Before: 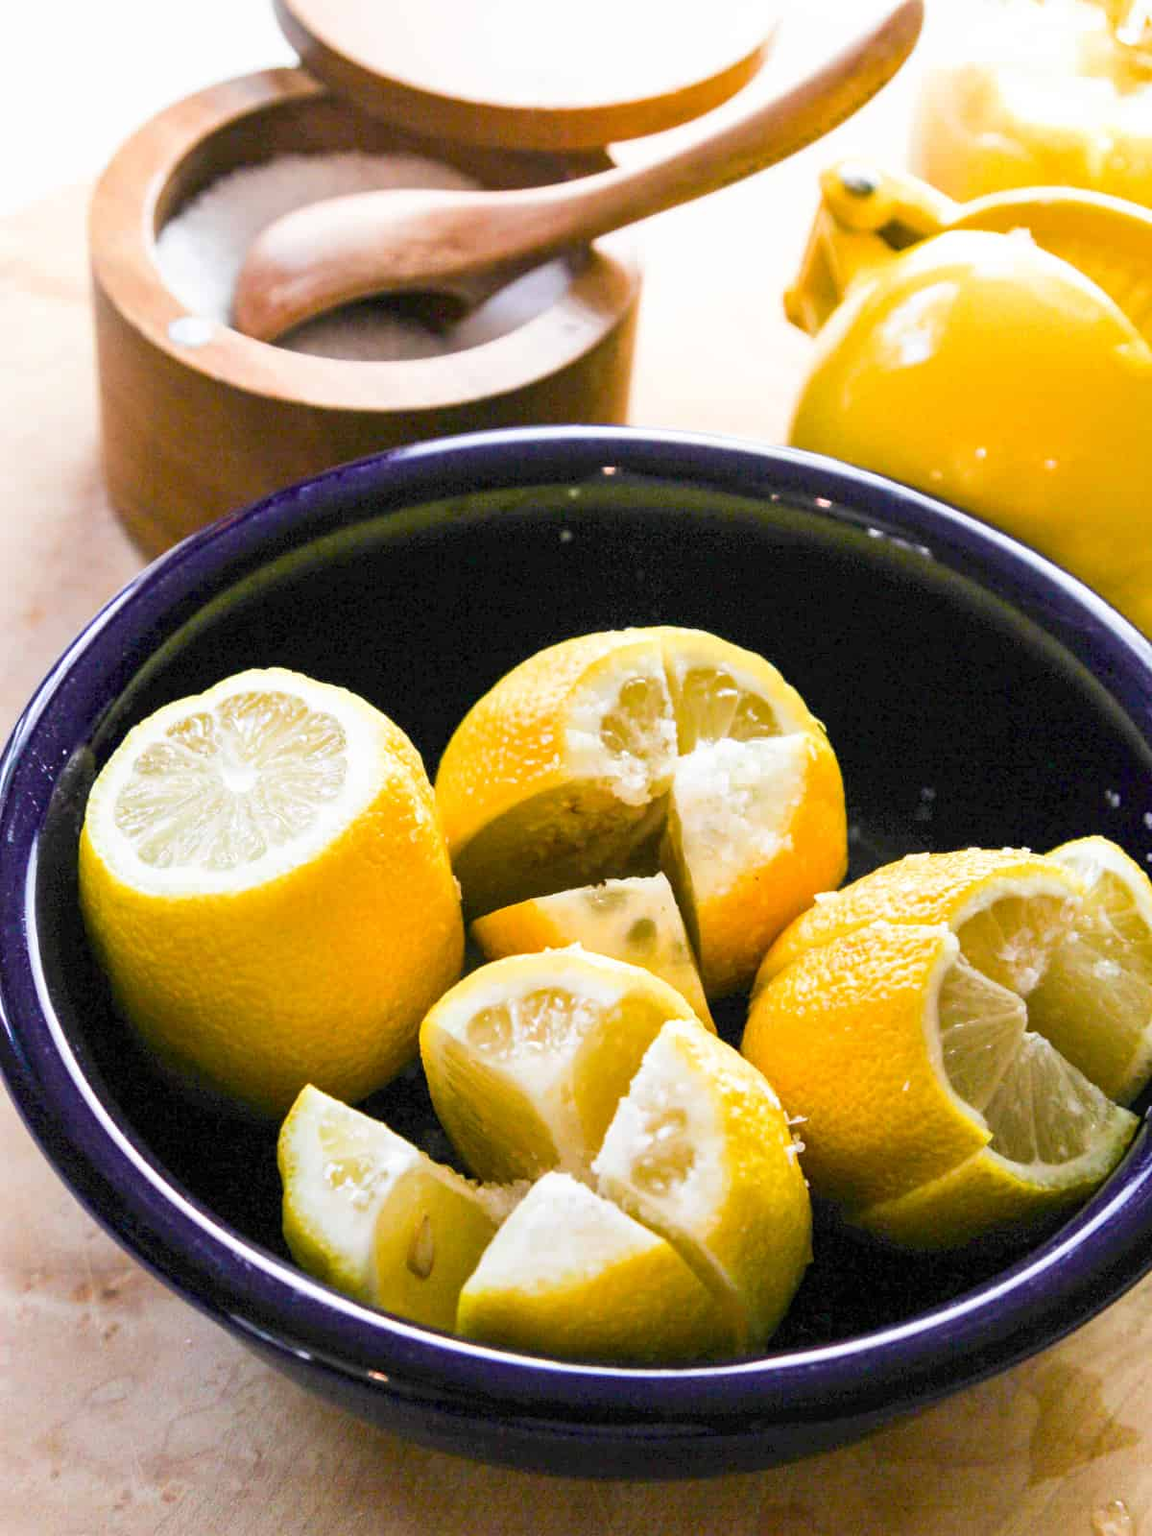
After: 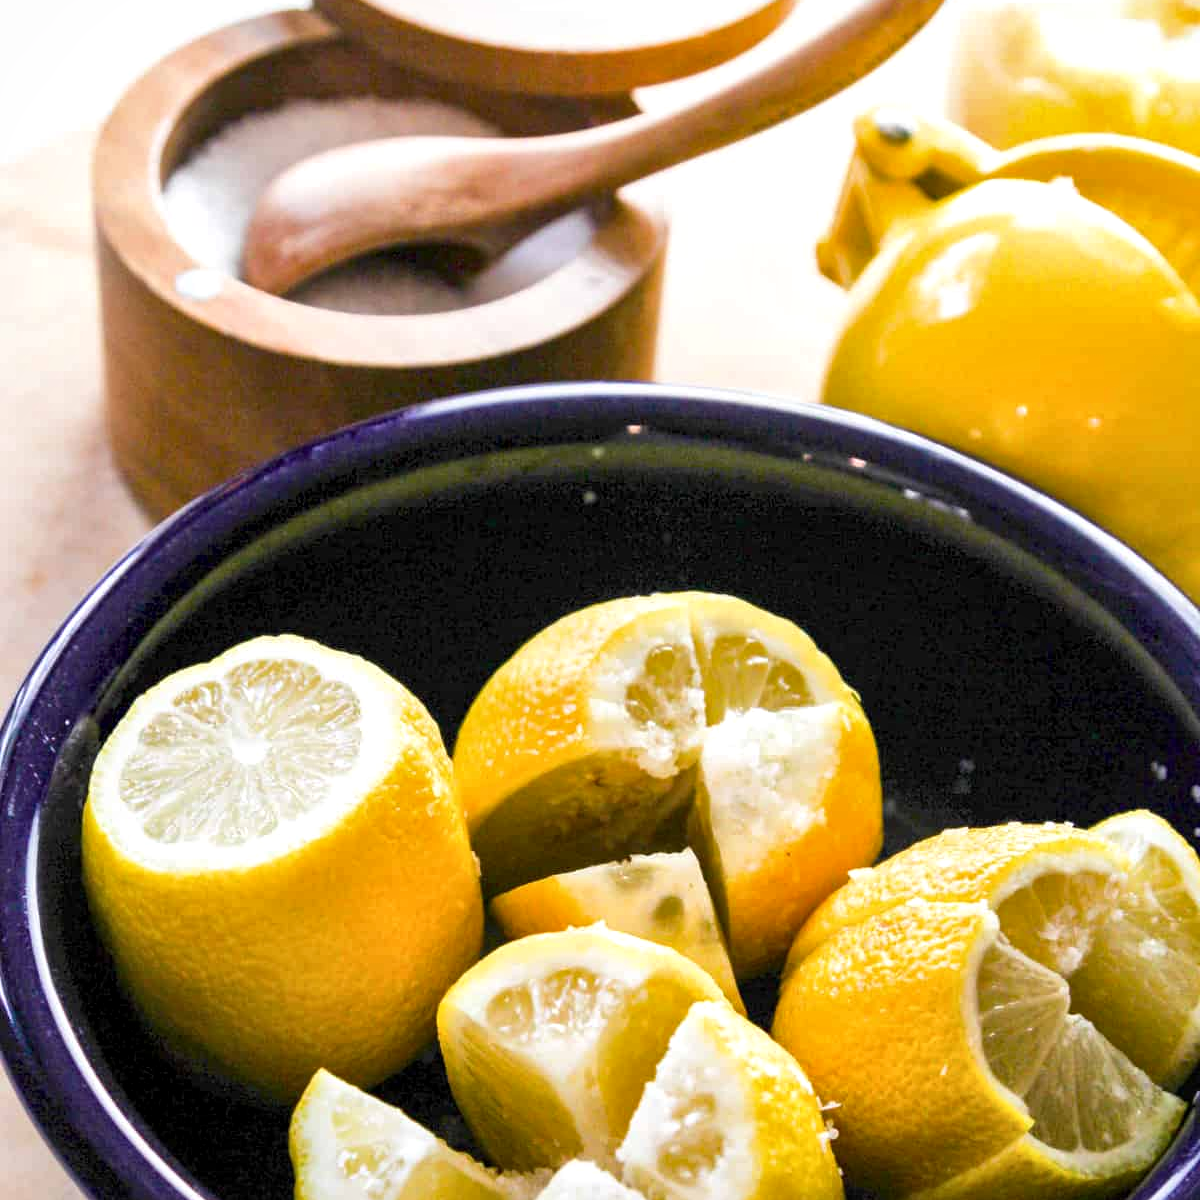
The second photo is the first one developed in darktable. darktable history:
crop: top 3.857%, bottom 21.132%
local contrast: mode bilateral grid, contrast 20, coarseness 50, detail 144%, midtone range 0.2
